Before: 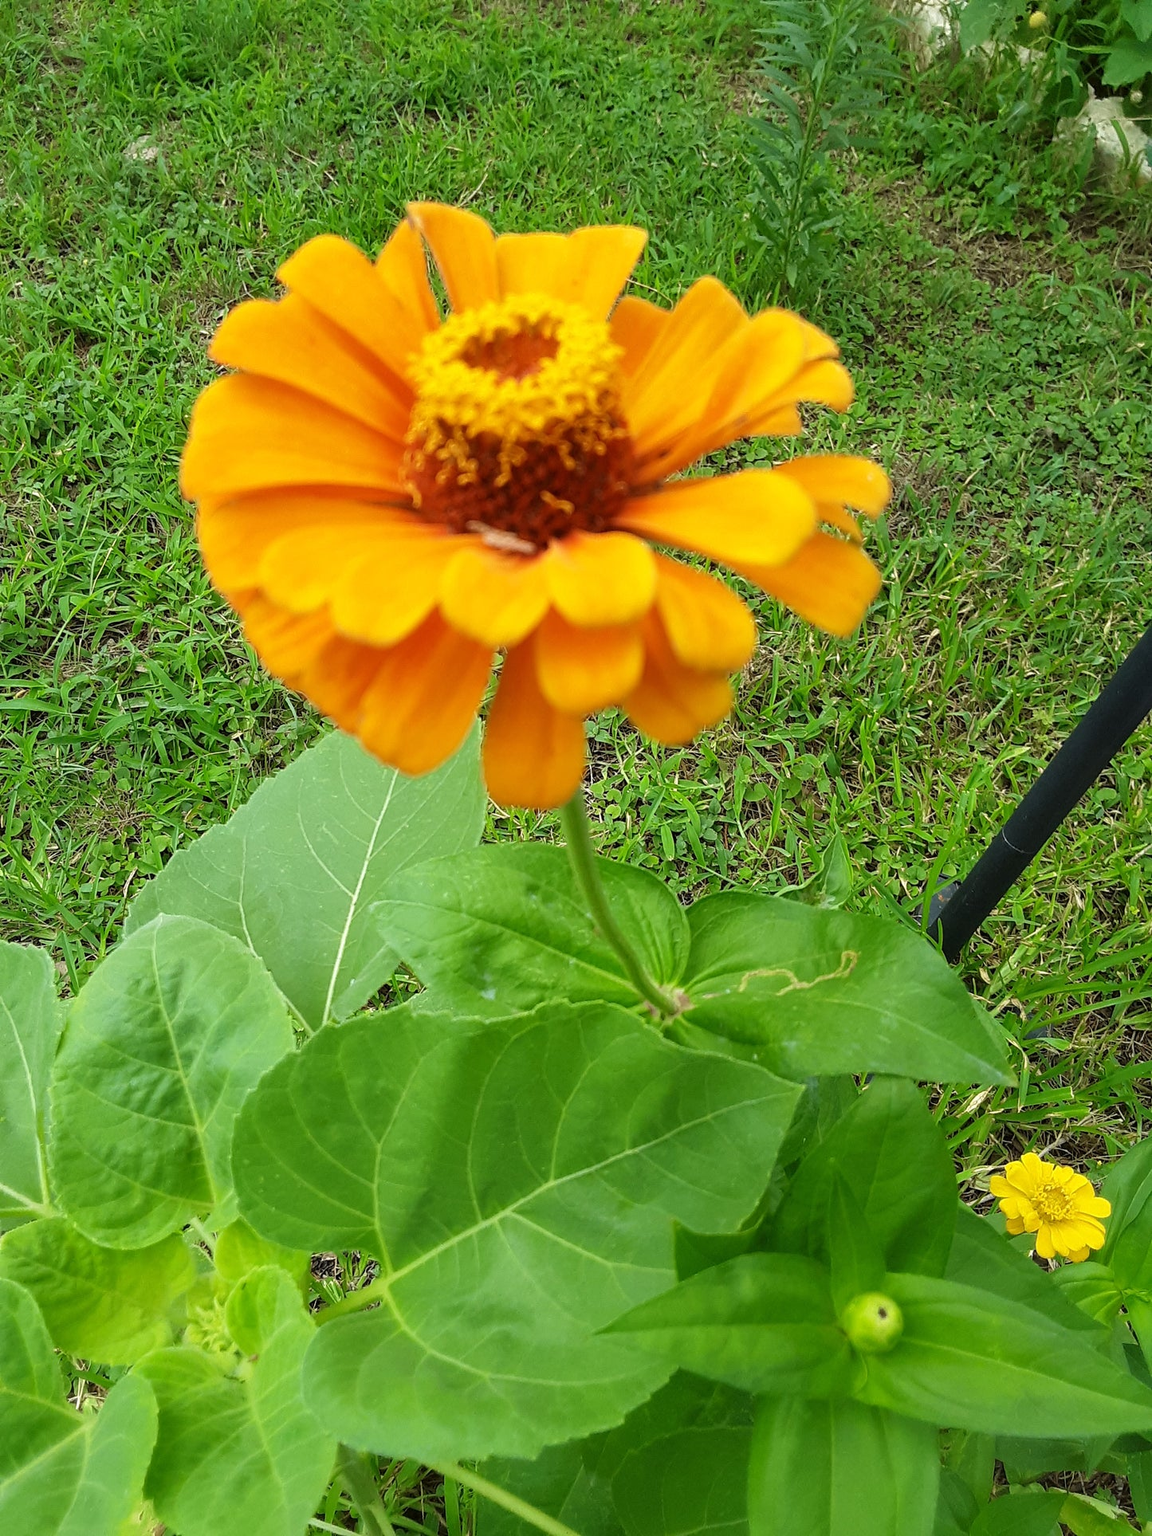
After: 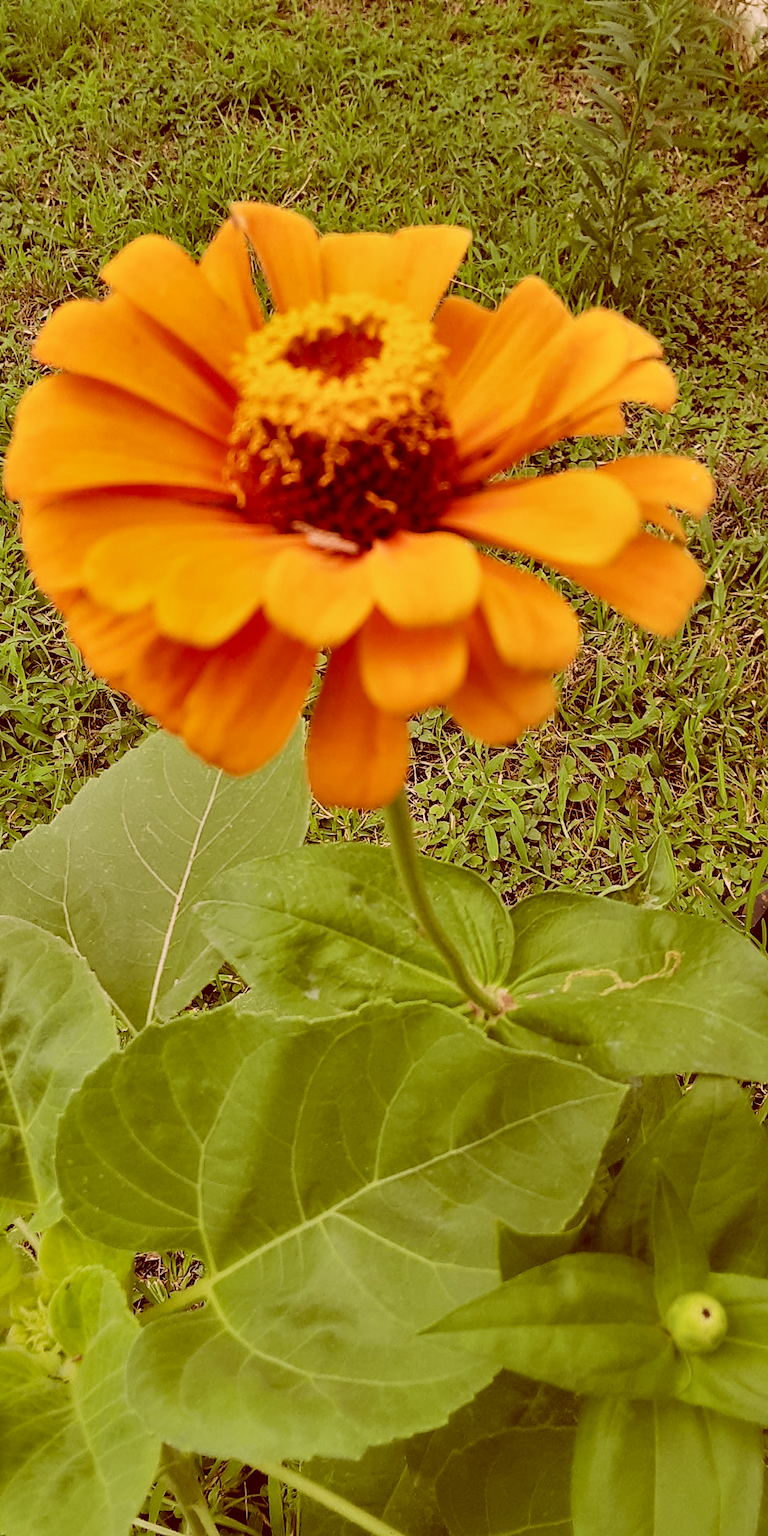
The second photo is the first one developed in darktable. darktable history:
color correction: highlights a* 9.11, highlights b* 8.91, shadows a* 39.98, shadows b* 39.65, saturation 0.778
shadows and highlights: shadows 20.89, highlights -80.75, soften with gaussian
filmic rgb: black relative exposure -5.05 EV, white relative exposure 3.99 EV, threshold 3.04 EV, hardness 2.89, contrast 1.296, highlights saturation mix -28.98%, enable highlight reconstruction true
crop and rotate: left 15.347%, right 17.935%
